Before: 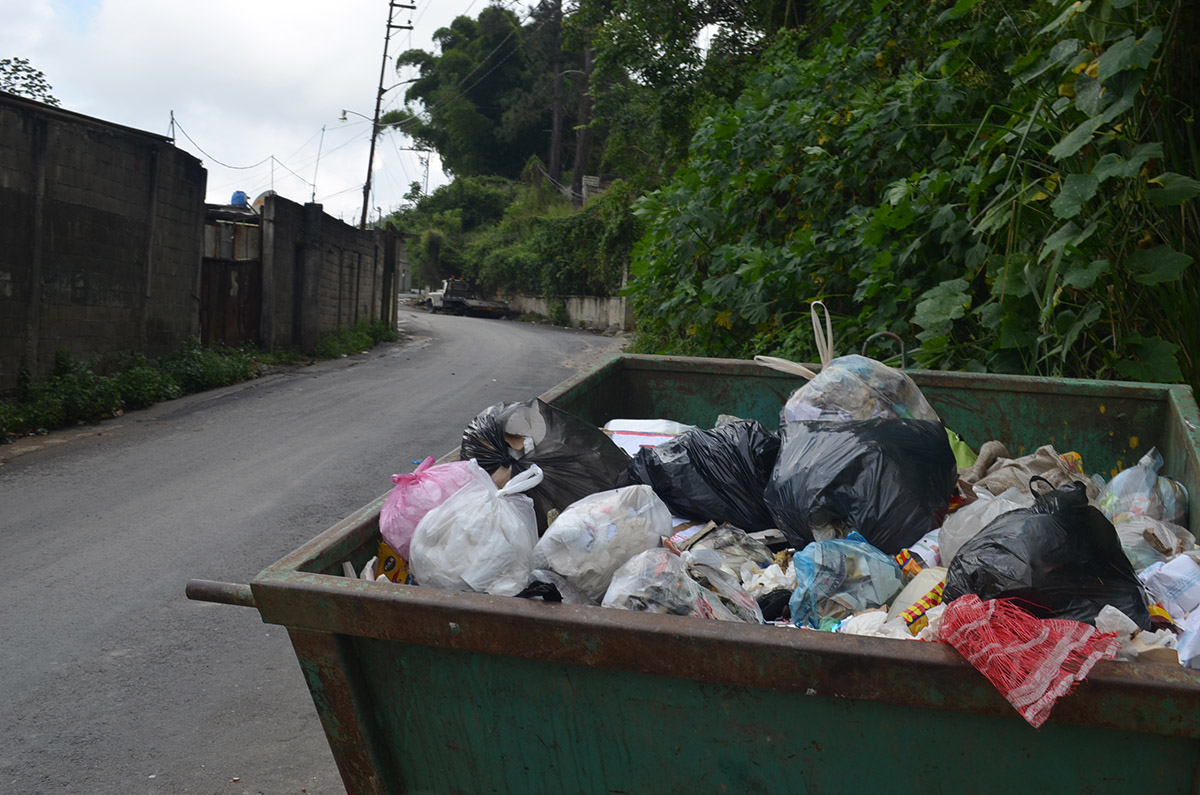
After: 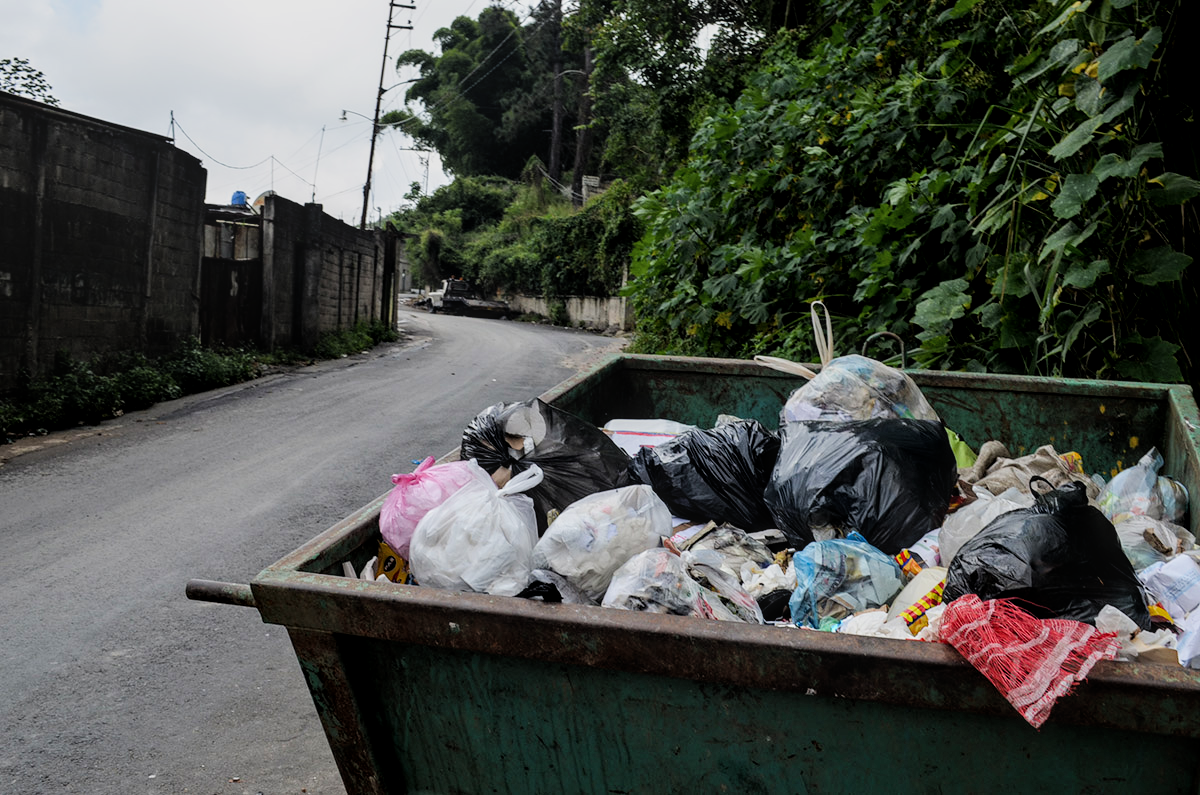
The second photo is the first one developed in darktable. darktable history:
exposure: black level correction 0, exposure 0.5 EV, compensate highlight preservation false
filmic rgb: black relative exposure -5 EV, hardness 2.88, contrast 1.2, highlights saturation mix -30%
local contrast: on, module defaults
color balance rgb: perceptual saturation grading › global saturation 10%
